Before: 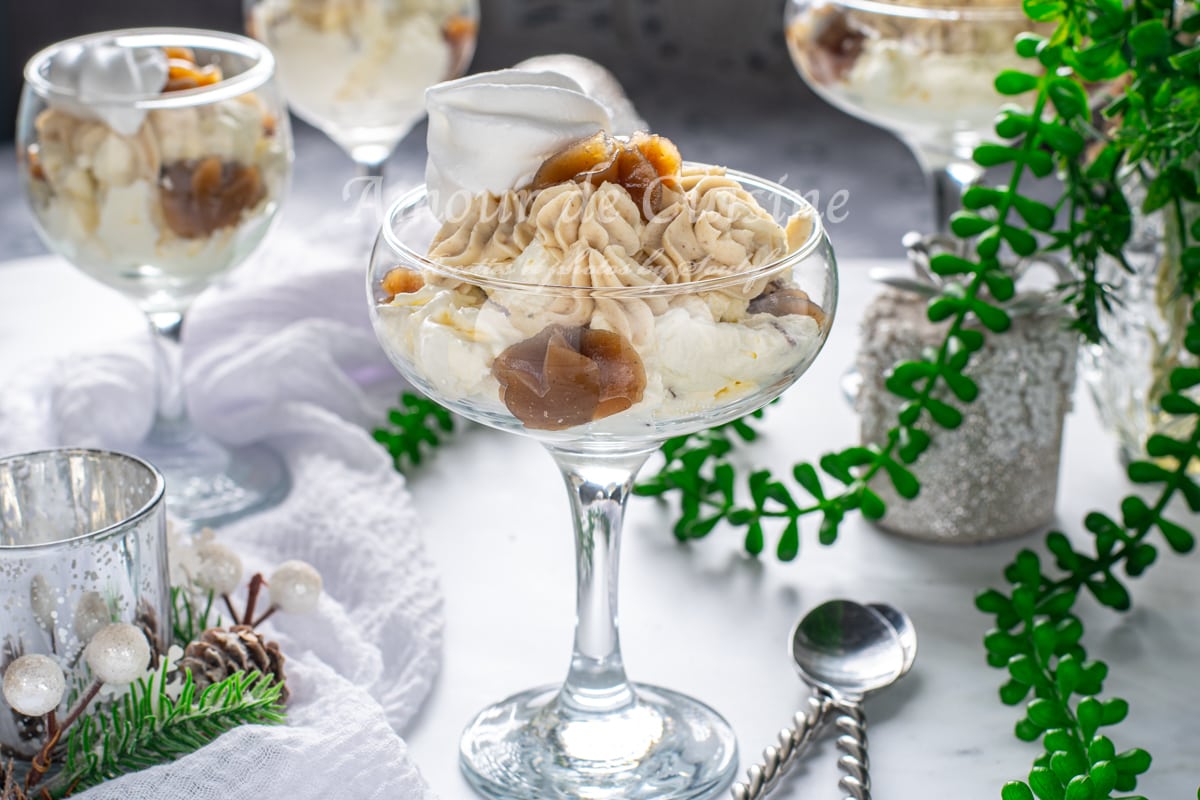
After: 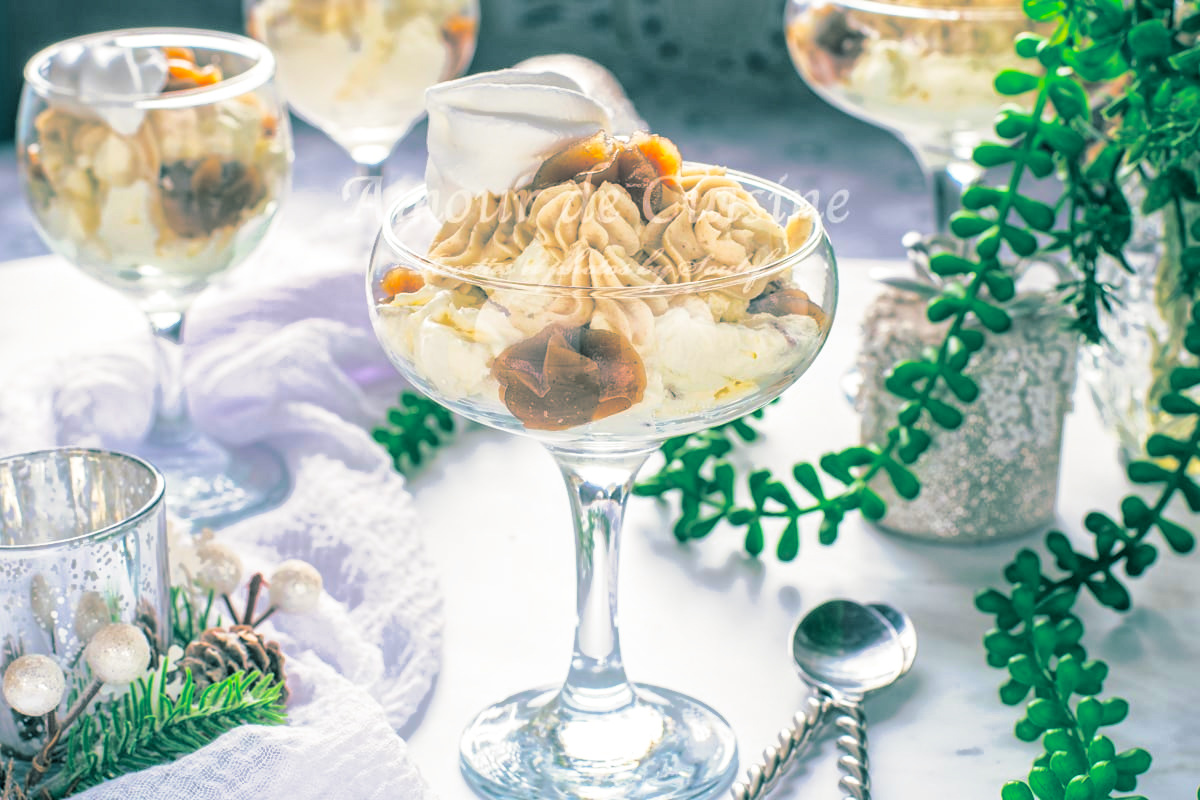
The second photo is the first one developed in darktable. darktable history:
exposure: black level correction 0.001, exposure 1.129 EV, compensate exposure bias true, compensate highlight preservation false
split-toning: shadows › hue 186.43°, highlights › hue 49.29°, compress 30.29%
global tonemap: drago (1, 100), detail 1
velvia: on, module defaults
